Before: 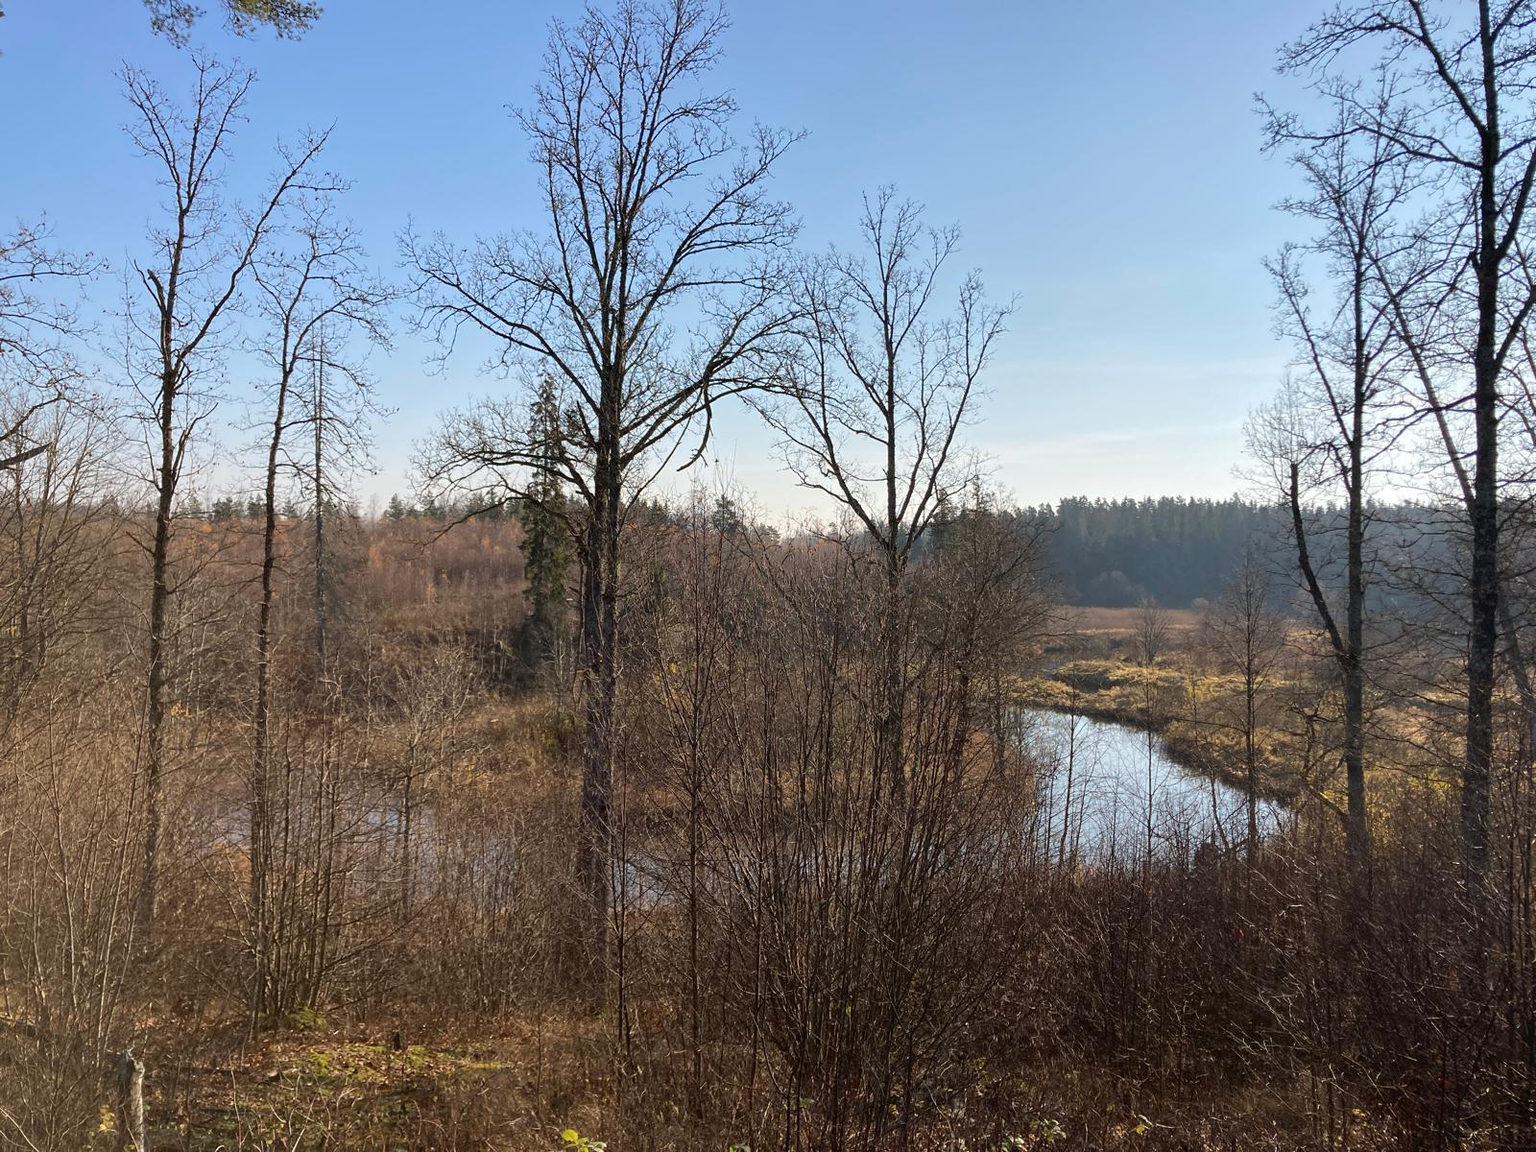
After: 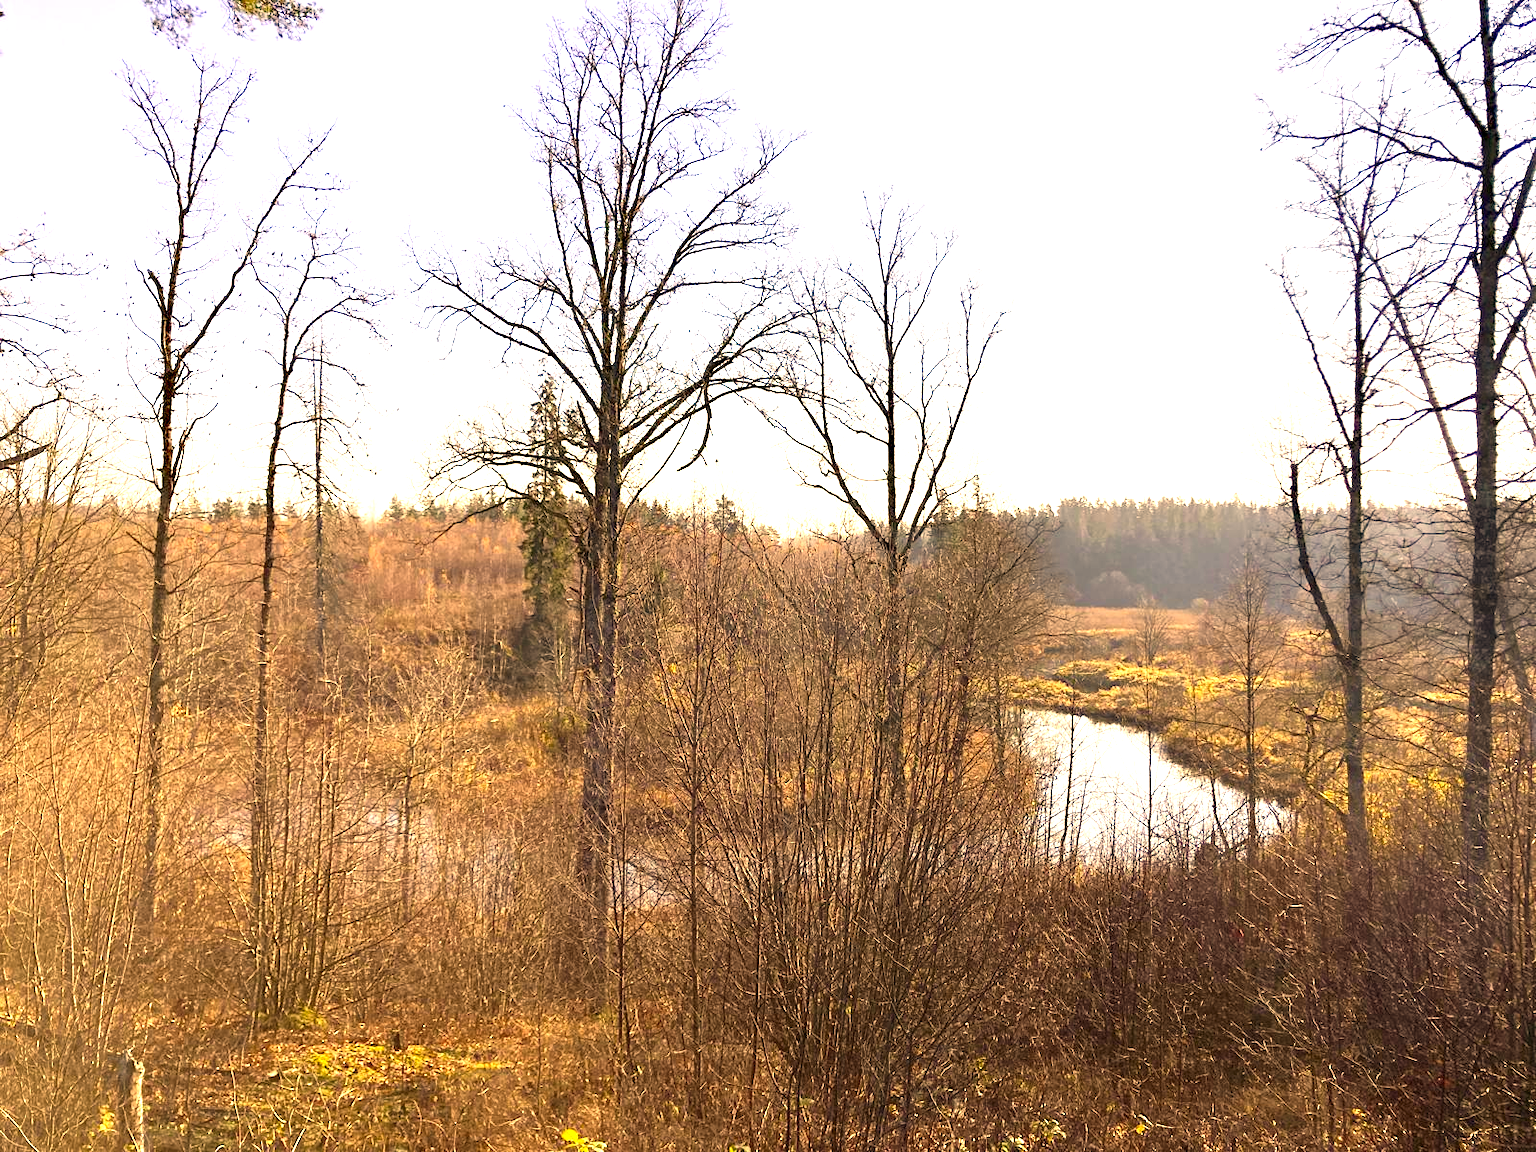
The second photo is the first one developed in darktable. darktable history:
color correction: highlights a* 14.8, highlights b* 32
exposure: black level correction 0, exposure 1.001 EV, compensate highlight preservation false
tone equalizer: -7 EV 0.207 EV, -6 EV 0.099 EV, -5 EV 0.118 EV, -4 EV 0.049 EV, -2 EV -0.039 EV, -1 EV -0.024 EV, +0 EV -0.04 EV, edges refinement/feathering 500, mask exposure compensation -1.57 EV, preserve details no
base curve: curves: ch0 [(0, 0) (0.303, 0.277) (1, 1)], fusion 1, preserve colors average RGB
